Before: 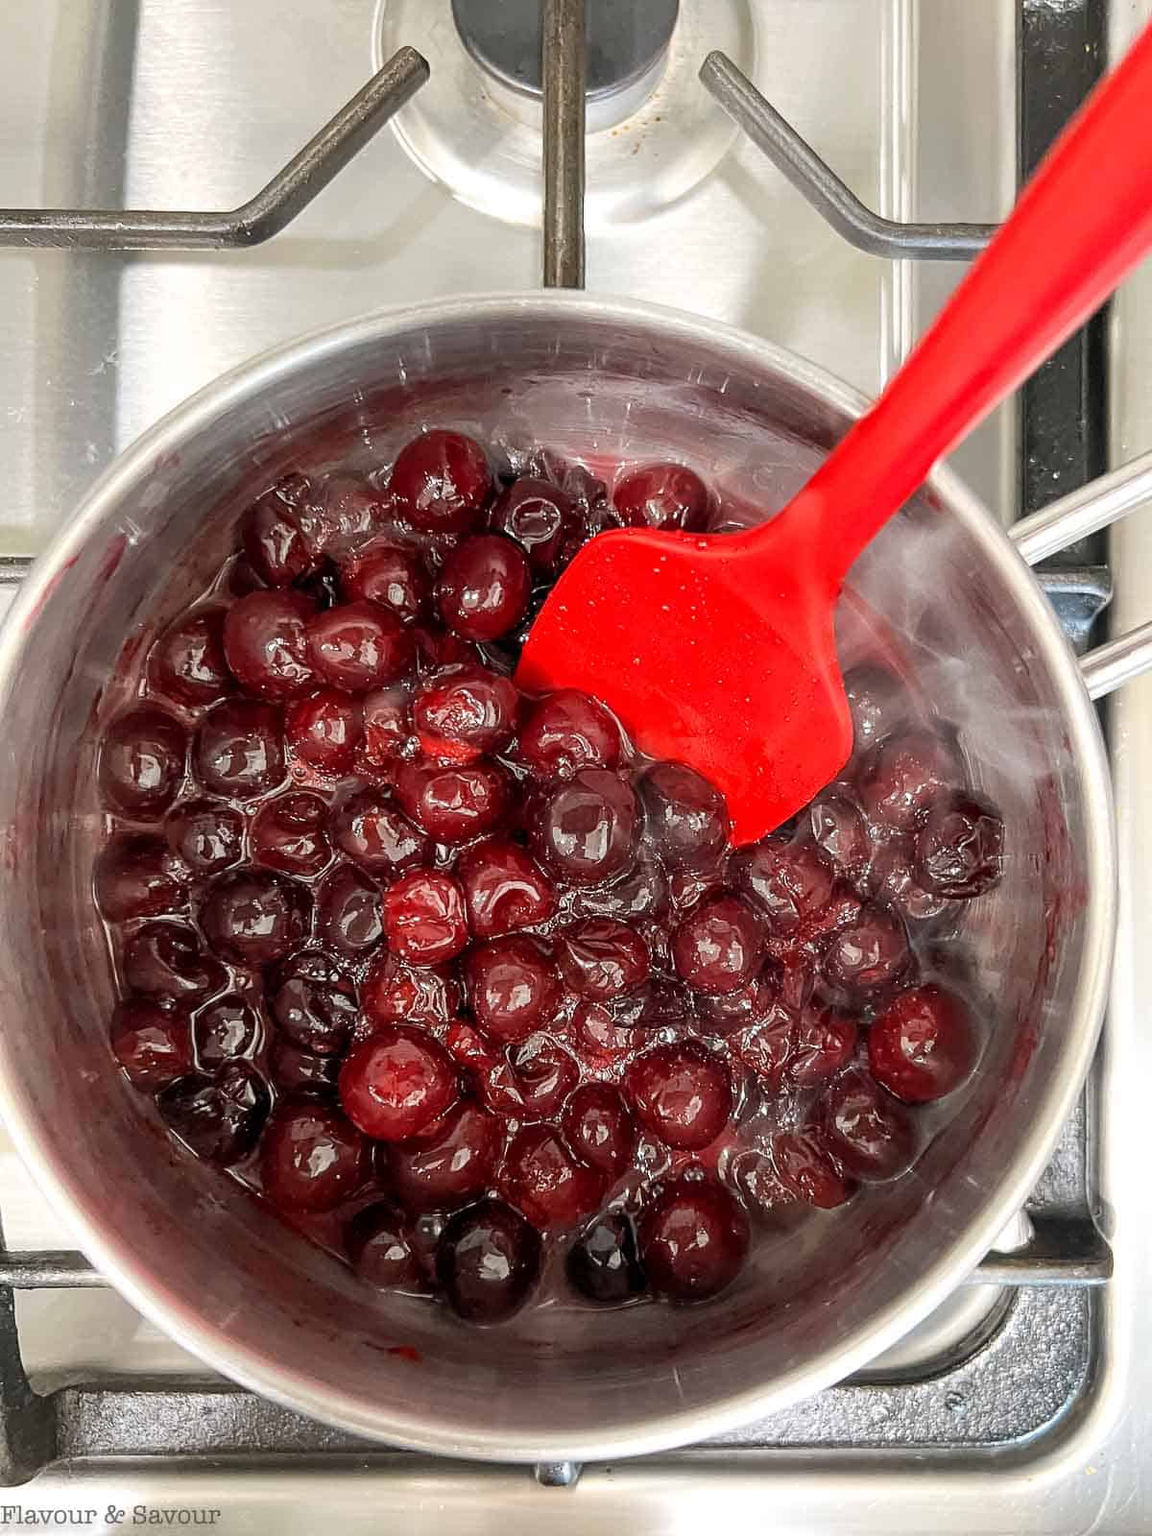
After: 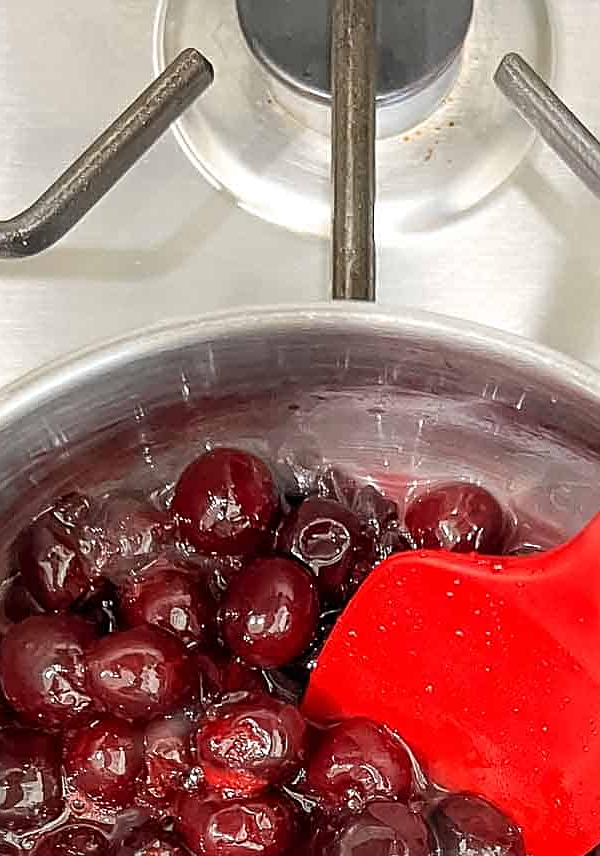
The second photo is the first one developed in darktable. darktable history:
tone equalizer: on, module defaults
crop: left 19.556%, right 30.401%, bottom 46.458%
sharpen: on, module defaults
